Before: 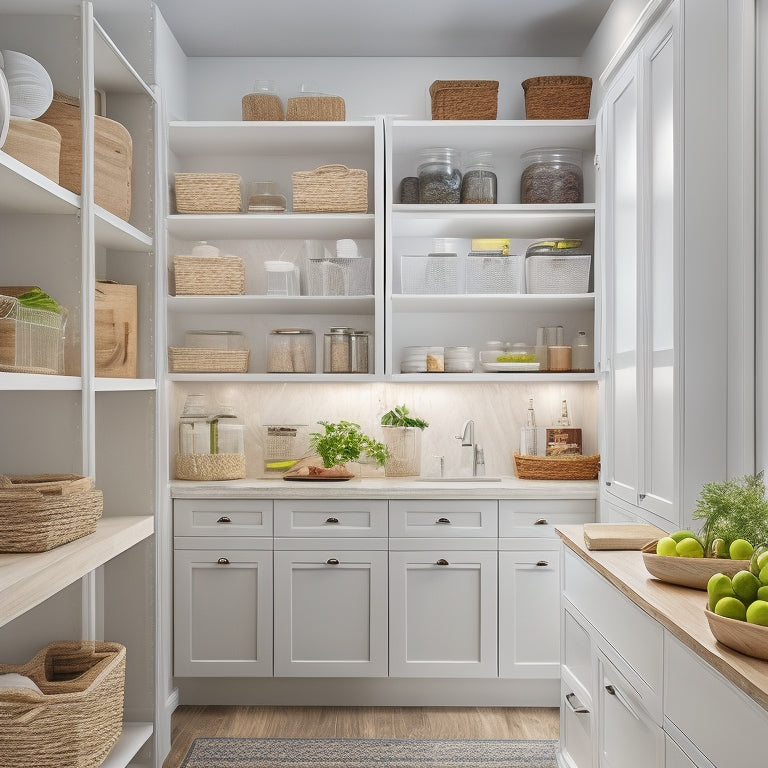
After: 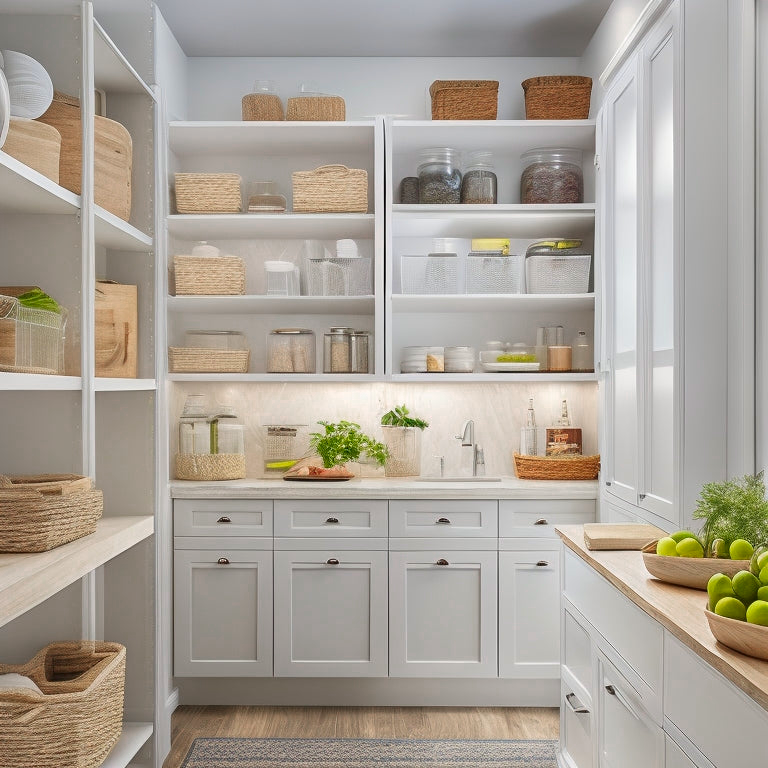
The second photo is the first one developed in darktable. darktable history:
color zones: curves: ch0 [(0, 0.559) (0.153, 0.551) (0.229, 0.5) (0.429, 0.5) (0.571, 0.5) (0.714, 0.5) (0.857, 0.5) (1, 0.559)]; ch1 [(0, 0.417) (0.112, 0.336) (0.213, 0.26) (0.429, 0.34) (0.571, 0.35) (0.683, 0.331) (0.857, 0.344) (1, 0.417)]
color correction: highlights b* 0.021, saturation 2.1
